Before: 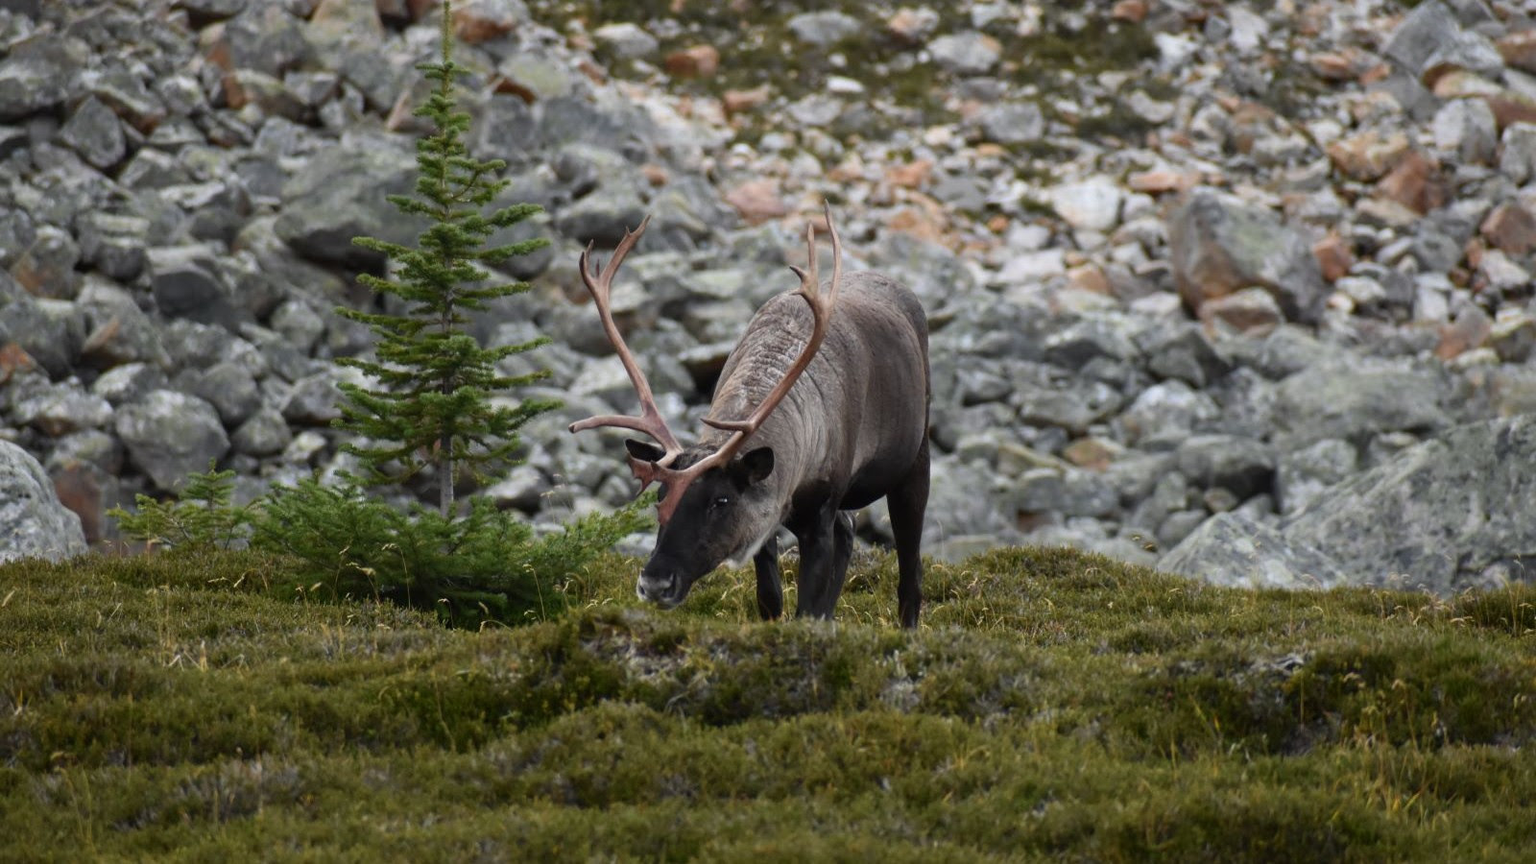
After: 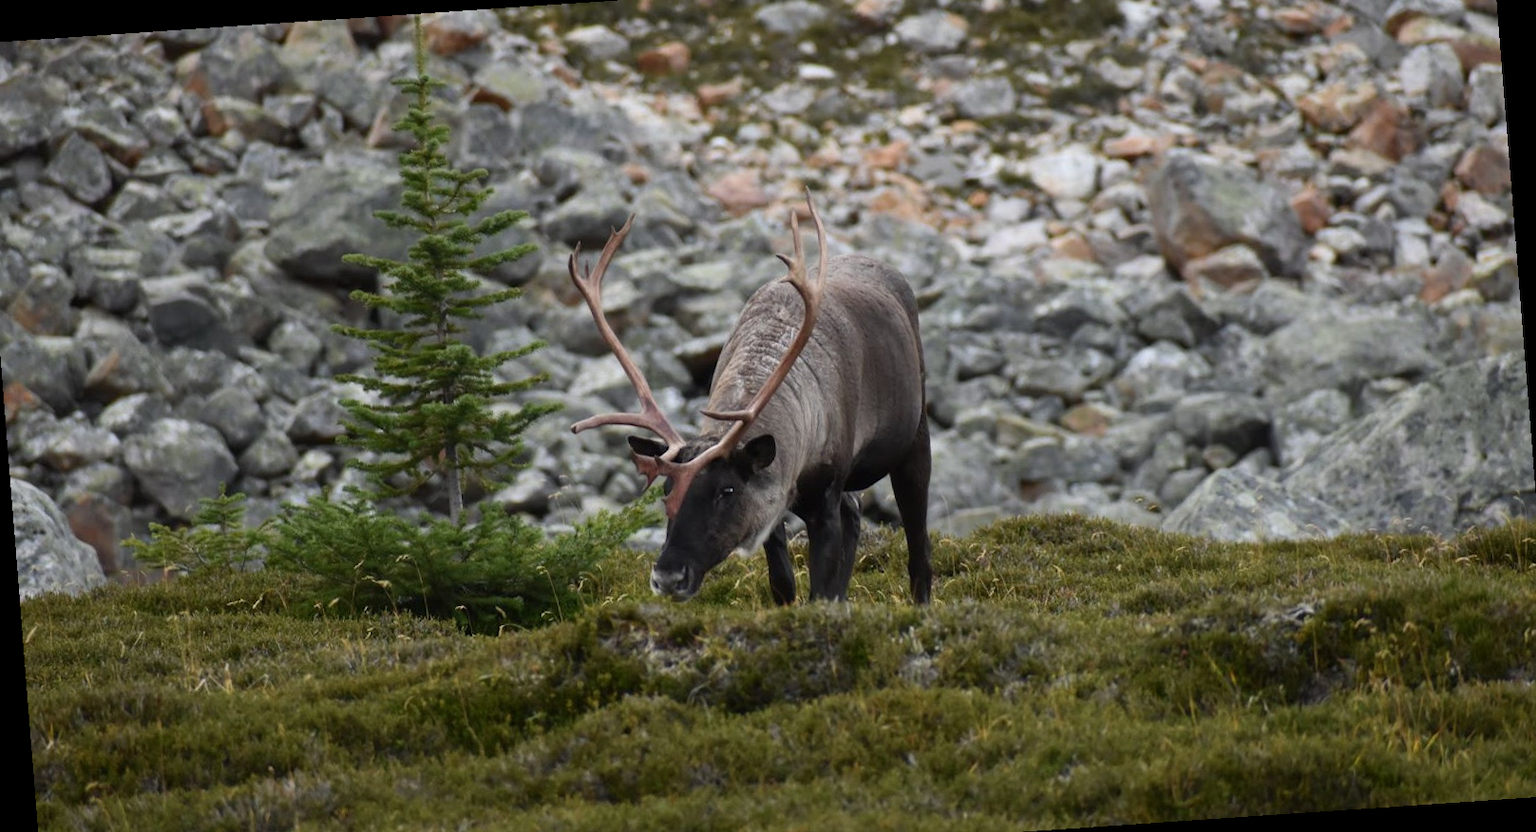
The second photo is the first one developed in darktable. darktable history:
crop: left 1.507%, top 6.147%, right 1.379%, bottom 6.637%
rotate and perspective: rotation -4.2°, shear 0.006, automatic cropping off
